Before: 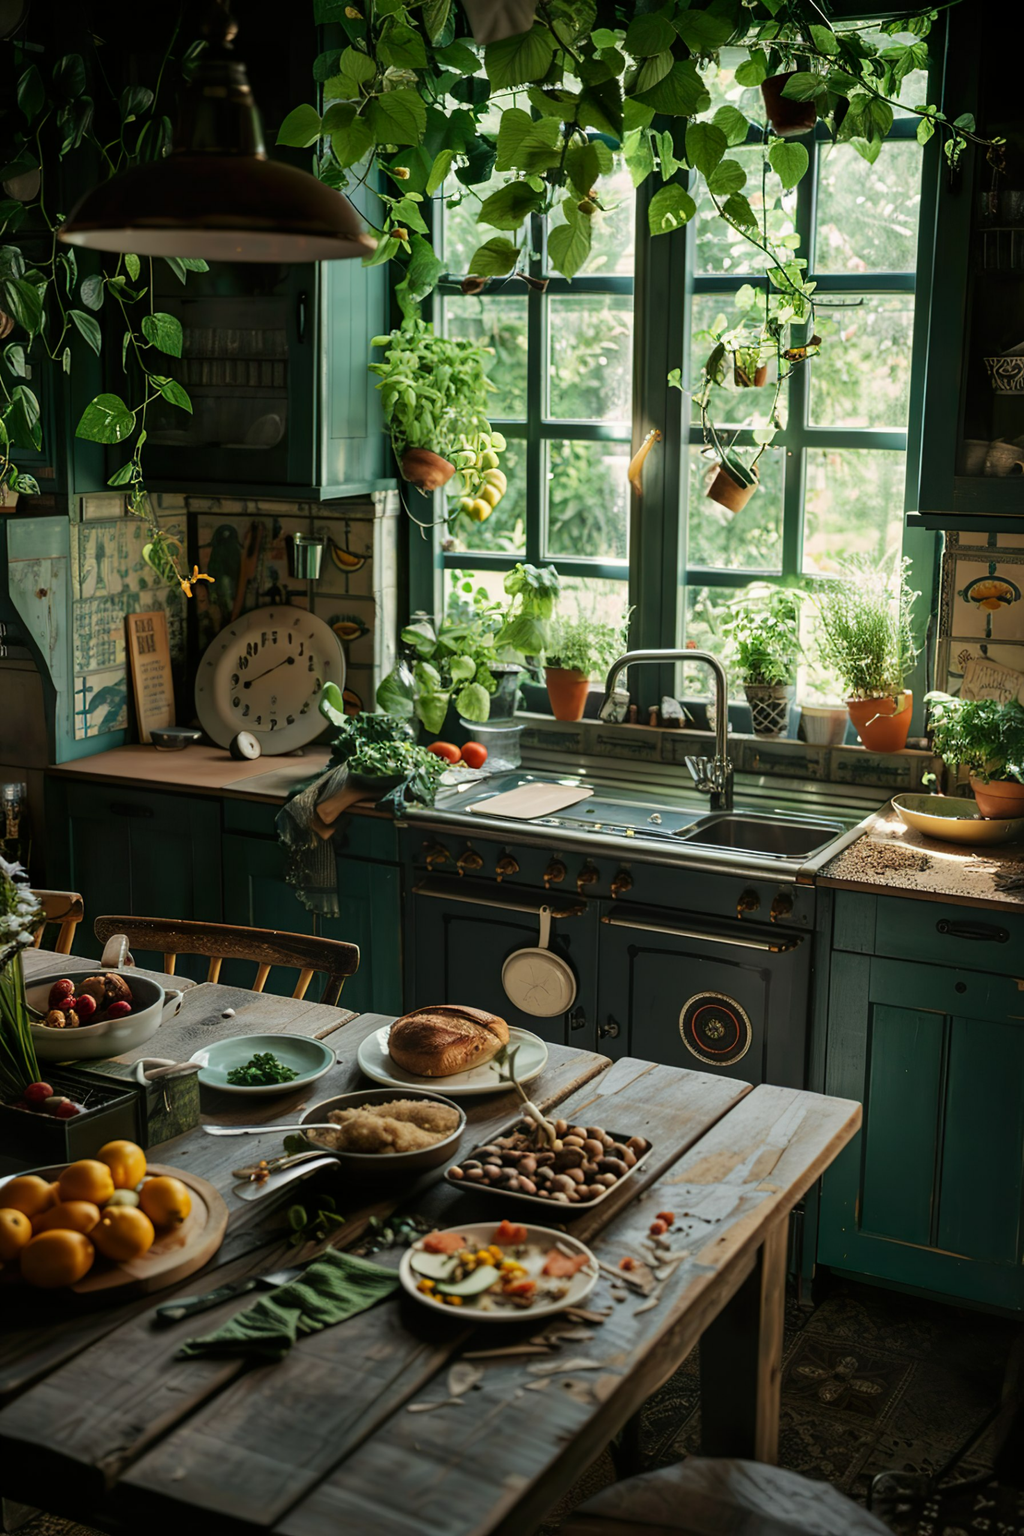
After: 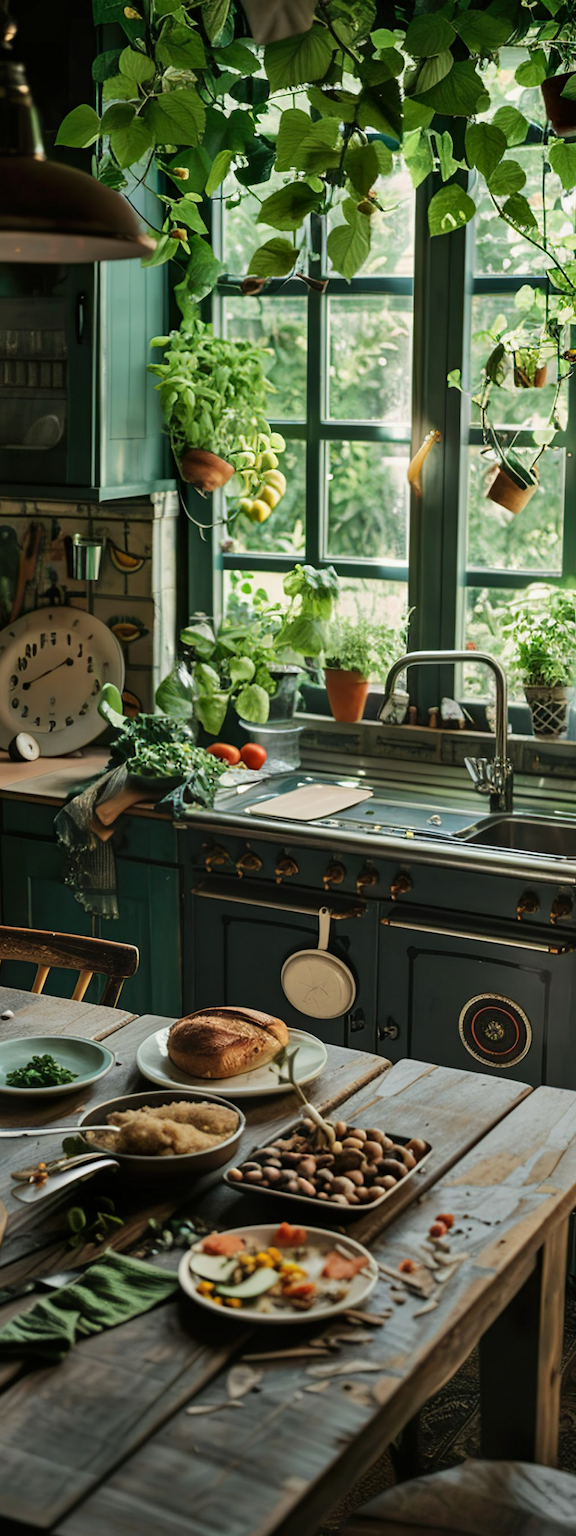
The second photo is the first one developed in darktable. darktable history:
crop: left 21.674%, right 22.086%
shadows and highlights: shadows 43.71, white point adjustment -1.46, soften with gaussian
